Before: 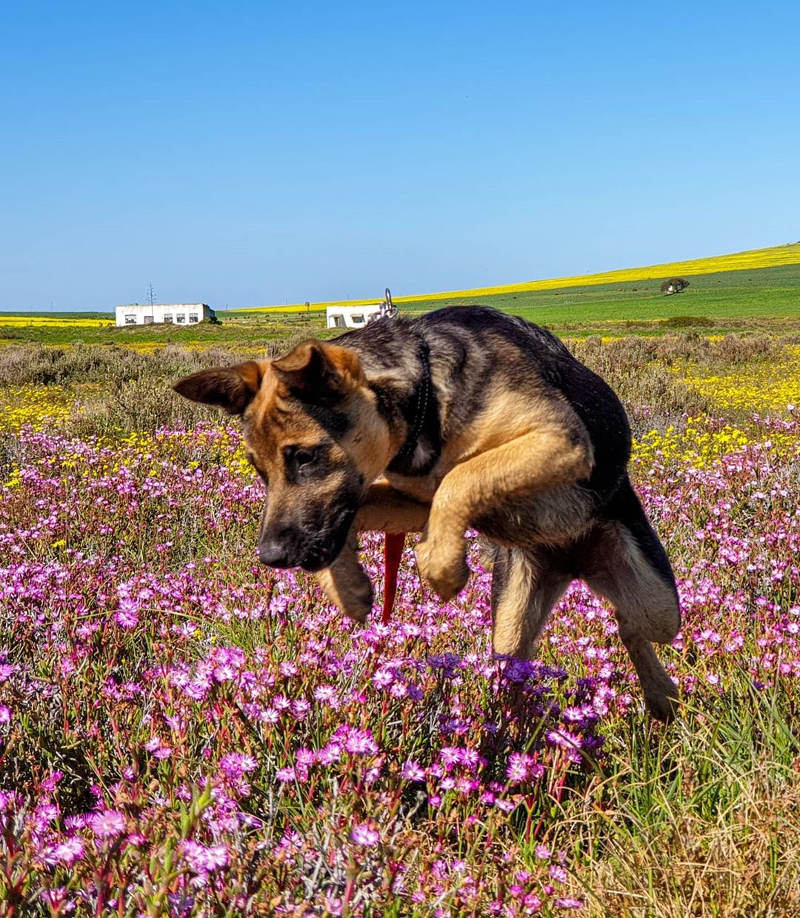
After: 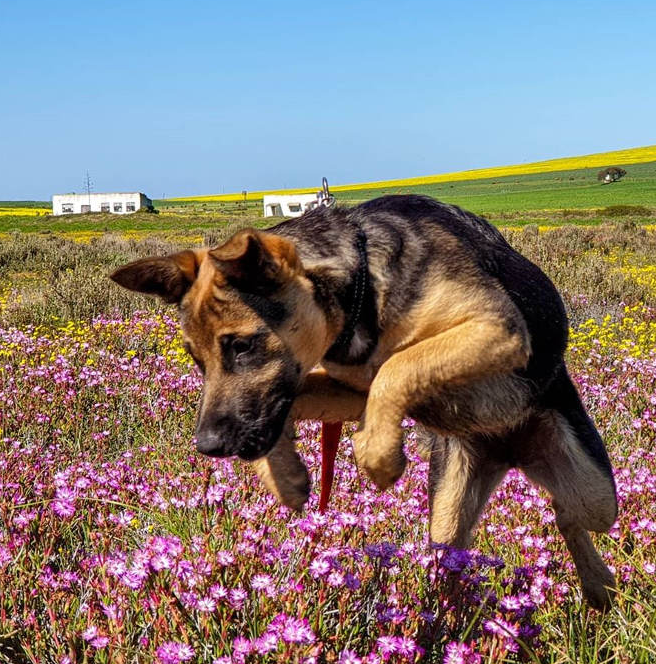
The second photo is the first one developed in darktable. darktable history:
crop: left 7.918%, top 12.184%, right 10.031%, bottom 15.418%
